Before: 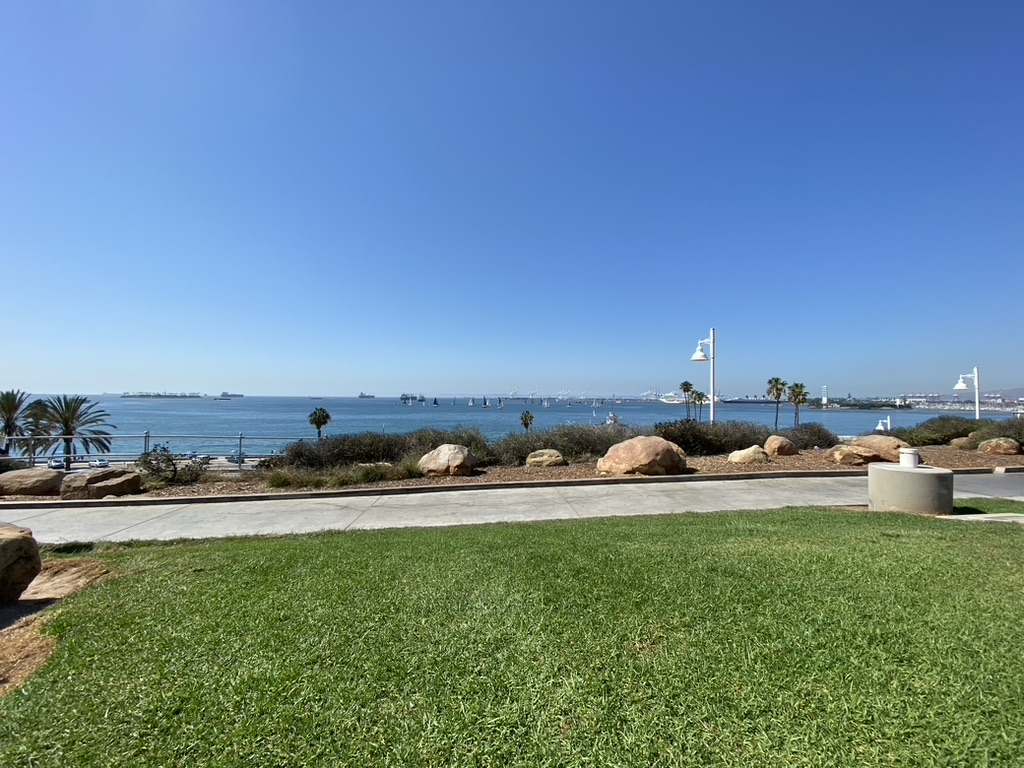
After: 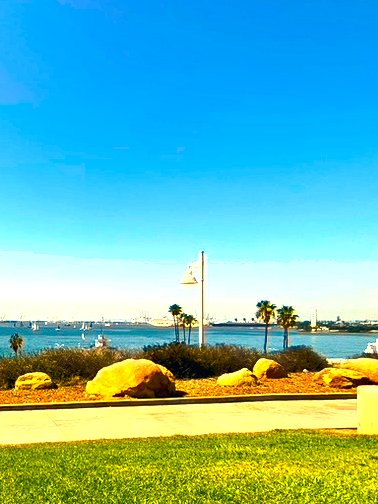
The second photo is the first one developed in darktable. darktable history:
exposure: black level correction 0.001, exposure 1.129 EV, compensate exposure bias true, compensate highlight preservation false
color correction: highlights a* 5.38, highlights b* 5.3, shadows a* -4.26, shadows b* -5.11
crop and rotate: left 49.936%, top 10.094%, right 13.136%, bottom 24.256%
color balance: contrast 10%
shadows and highlights: radius 133.83, soften with gaussian
color balance rgb: linear chroma grading › global chroma 15%, perceptual saturation grading › global saturation 30%
white balance: red 1.138, green 0.996, blue 0.812
